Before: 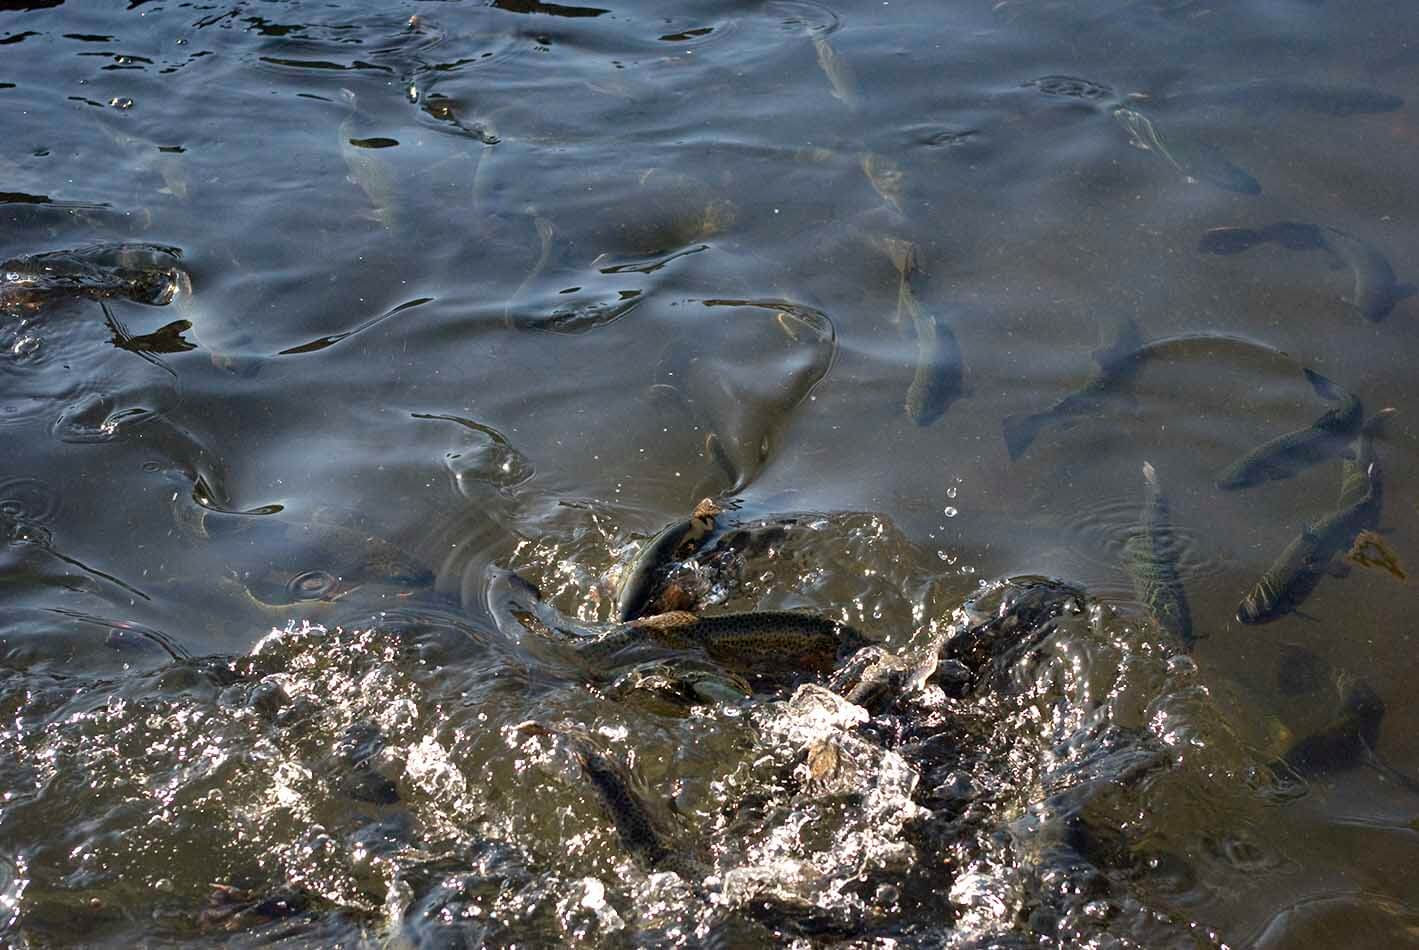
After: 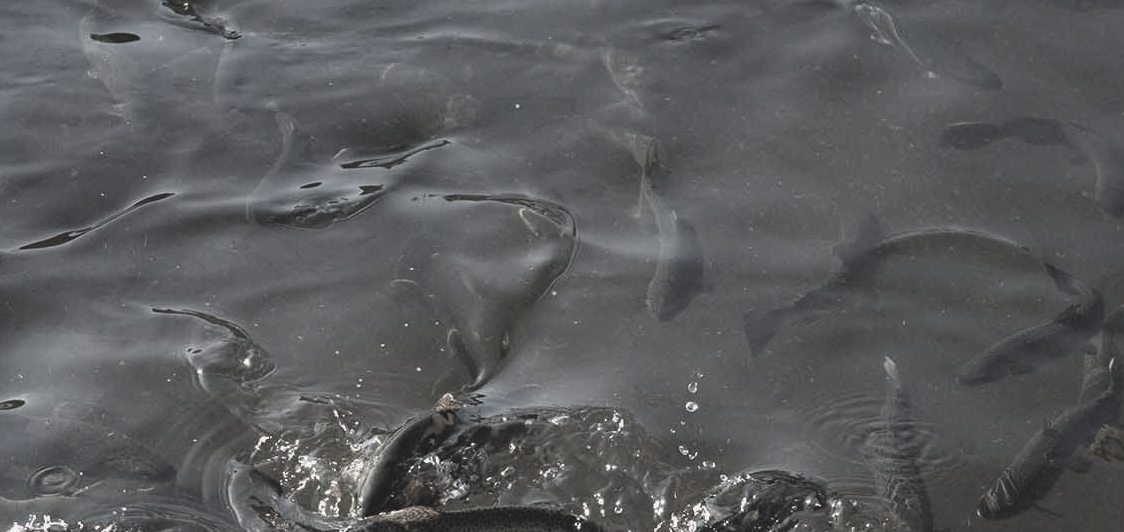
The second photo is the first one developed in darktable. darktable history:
color correction: highlights b* -0.011, saturation 0.261
crop: left 18.259%, top 11.083%, right 2.488%, bottom 32.913%
exposure: black level correction -0.015, exposure -0.126 EV, compensate exposure bias true, compensate highlight preservation false
